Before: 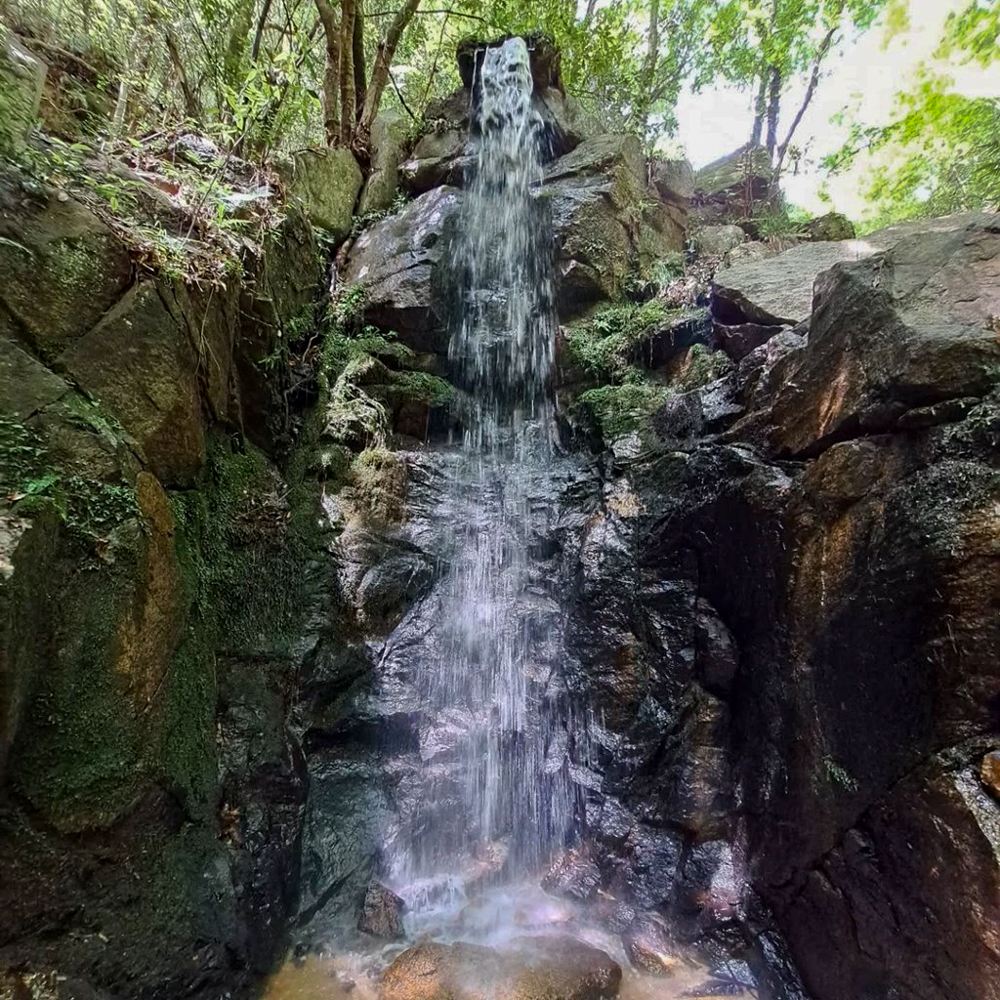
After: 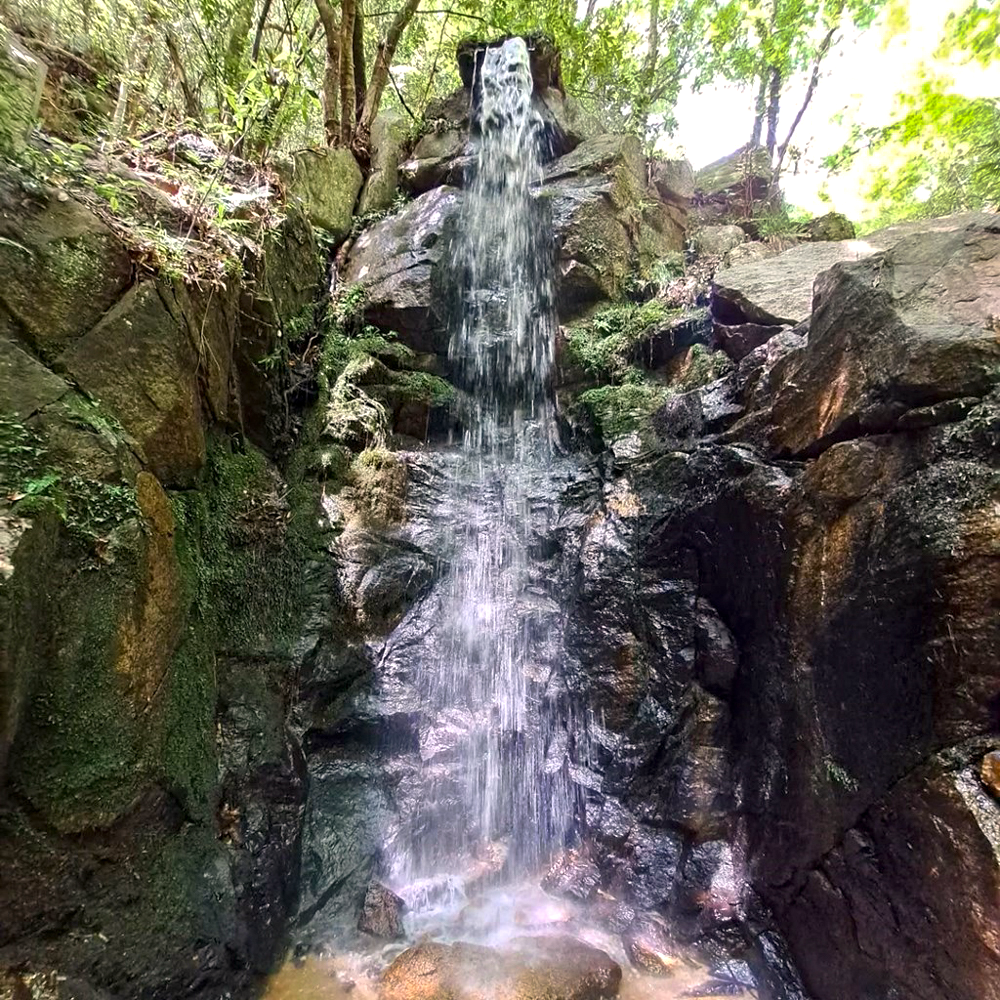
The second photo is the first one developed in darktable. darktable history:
exposure: exposure 0.648 EV, compensate highlight preservation false
color correction: highlights a* 3.84, highlights b* 5.07
